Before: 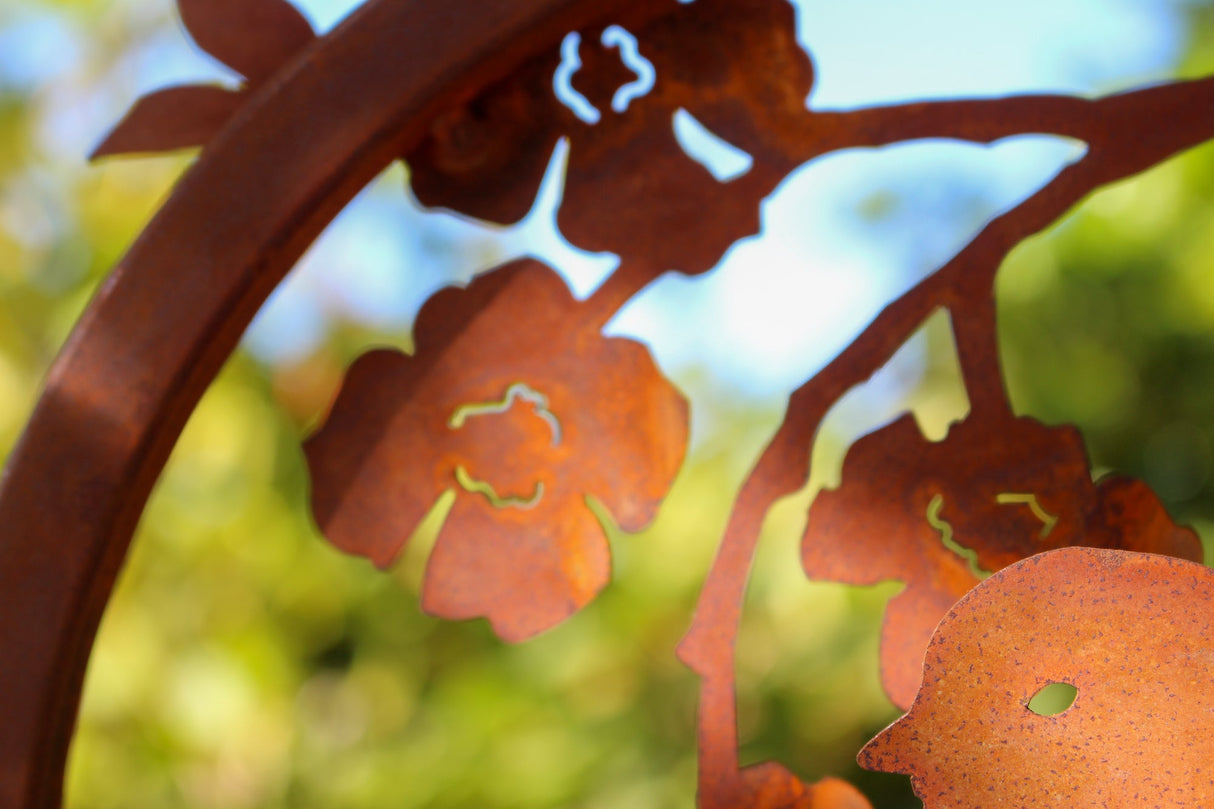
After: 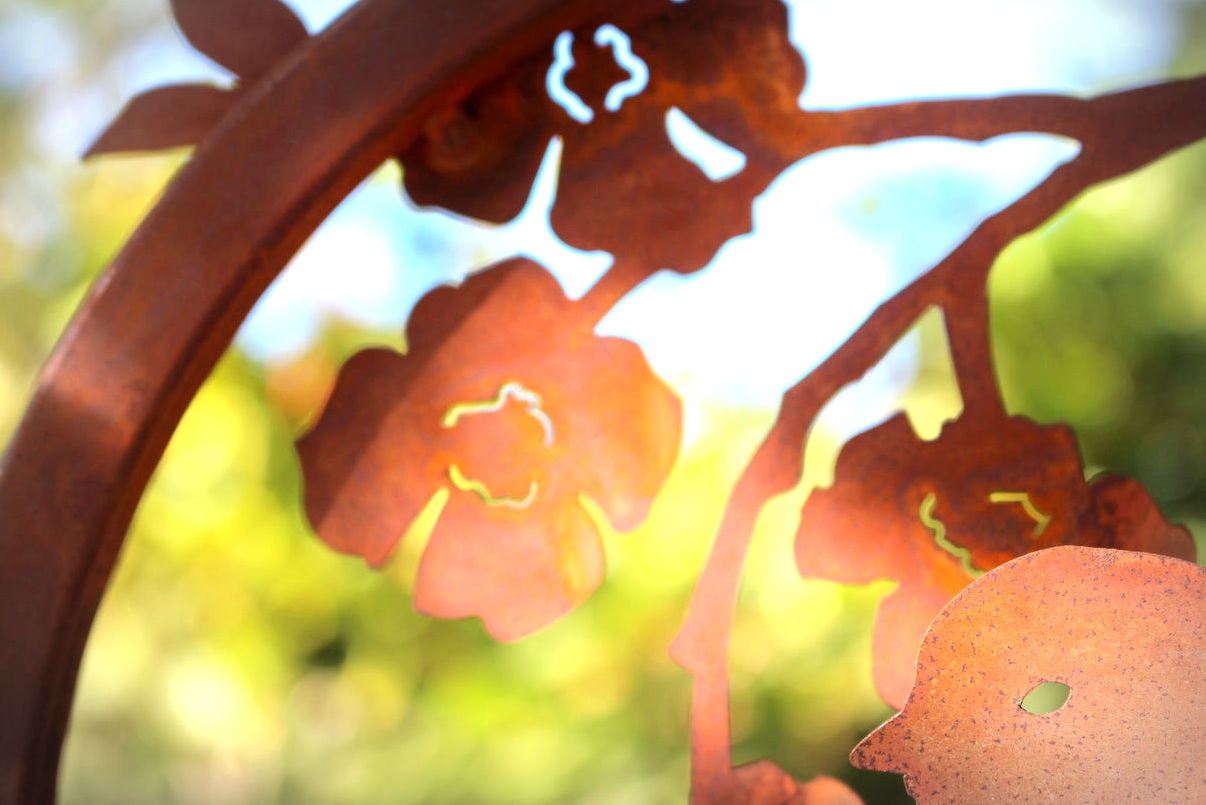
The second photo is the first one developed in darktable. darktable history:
shadows and highlights: shadows -70, highlights 35, soften with gaussian
vignetting: automatic ratio true
exposure: black level correction 0, exposure 0.953 EV, compensate exposure bias true, compensate highlight preservation false
crop and rotate: left 0.614%, top 0.179%, bottom 0.309%
